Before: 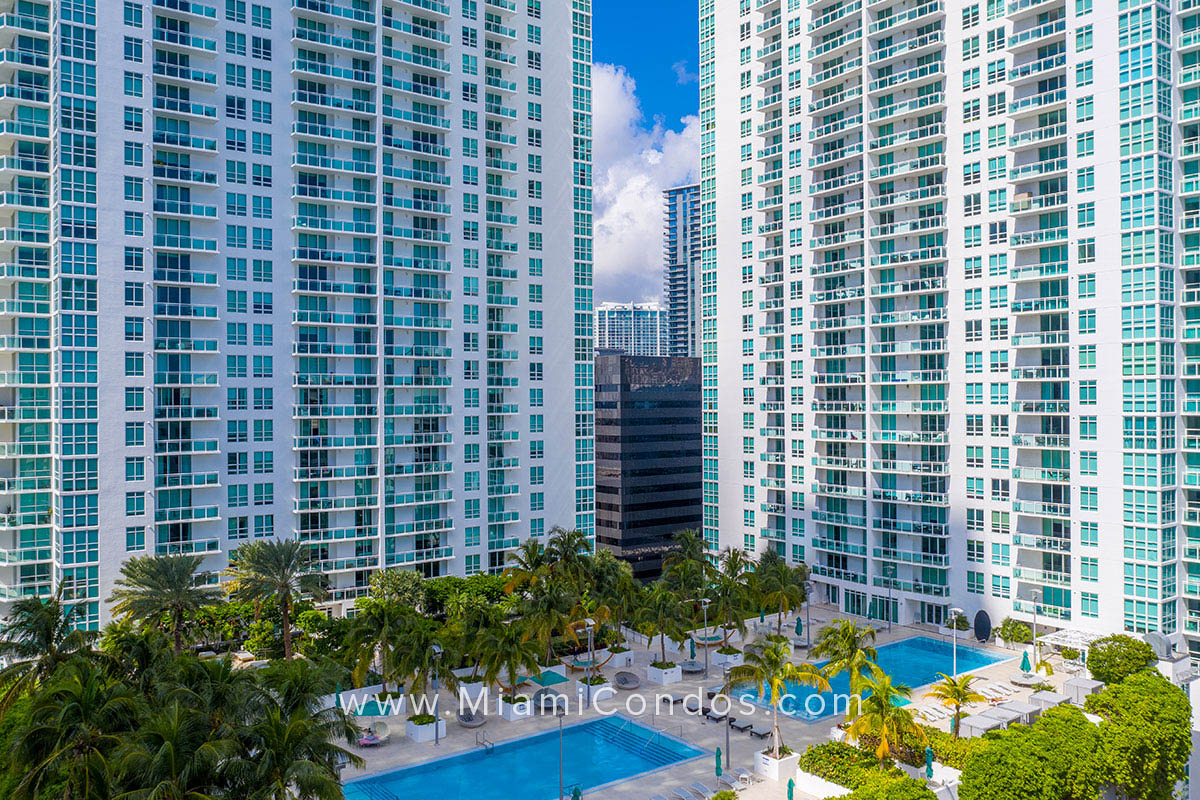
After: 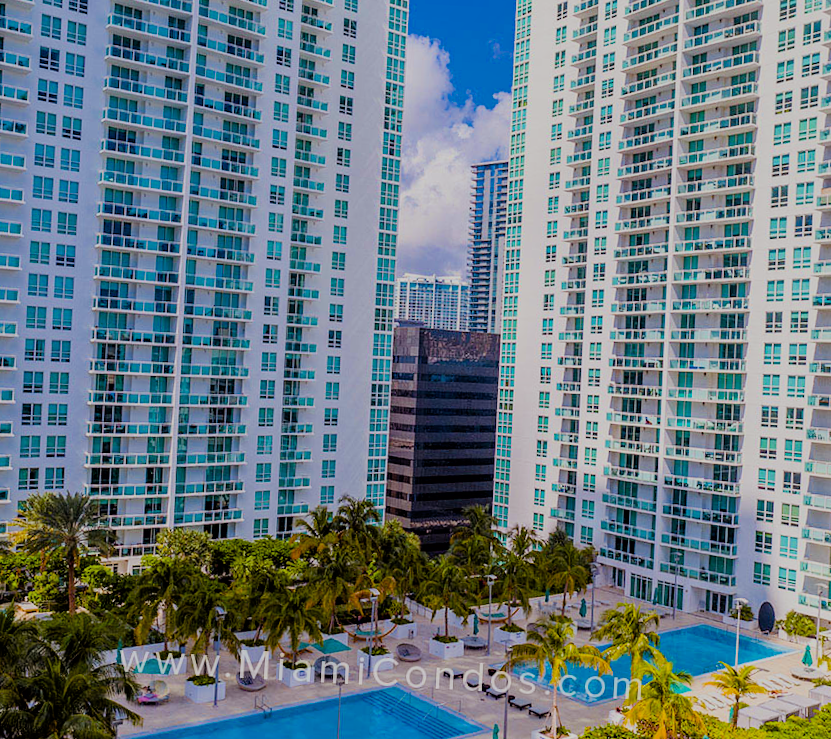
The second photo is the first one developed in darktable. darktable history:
crop and rotate: angle -3.14°, left 14.252%, top 0.019%, right 10.844%, bottom 0.061%
color balance rgb: power › chroma 1.573%, power › hue 27.46°, linear chroma grading › global chroma 6.566%, perceptual saturation grading › global saturation 20%, perceptual saturation grading › highlights -25.496%, perceptual saturation grading › shadows 25.356%
haze removal: compatibility mode true, adaptive false
filmic rgb: black relative exposure -6.97 EV, white relative exposure 5.67 EV, hardness 2.86, color science v6 (2022)
shadows and highlights: radius 106.71, shadows 23.89, highlights -58.11, low approximation 0.01, soften with gaussian
